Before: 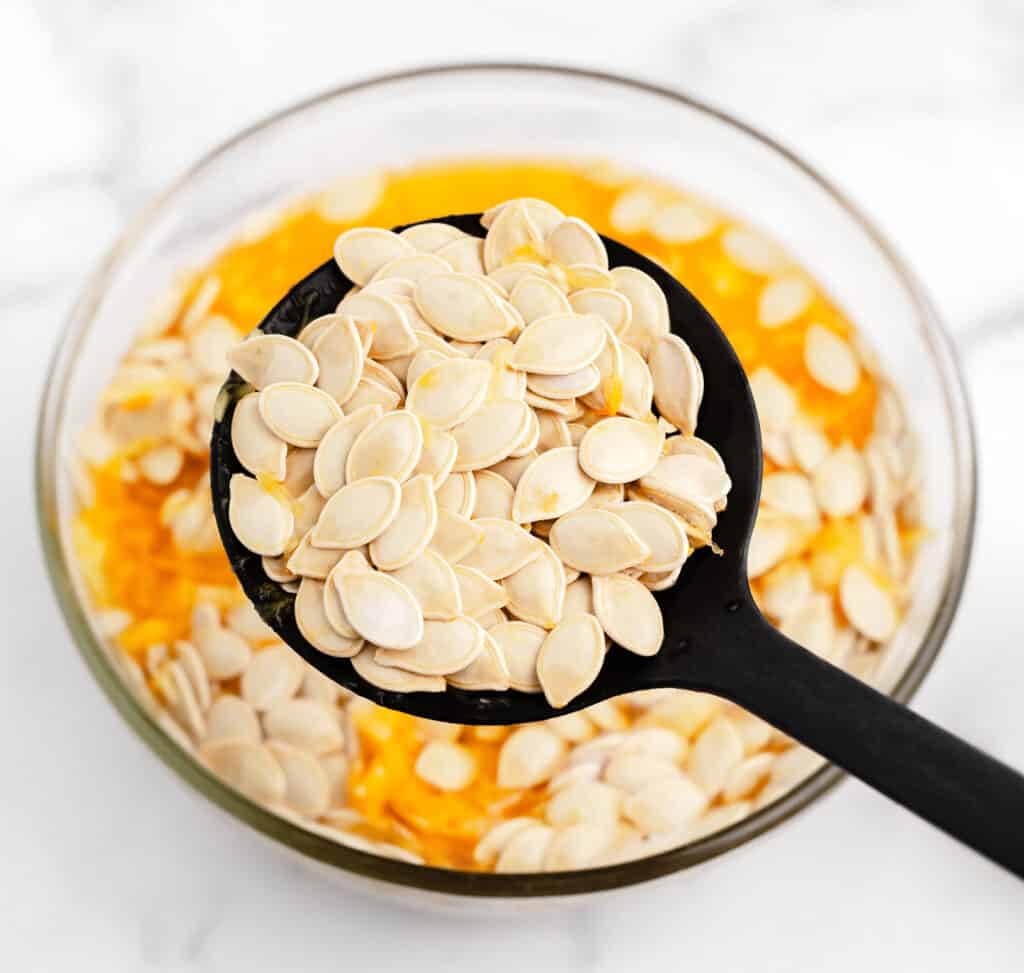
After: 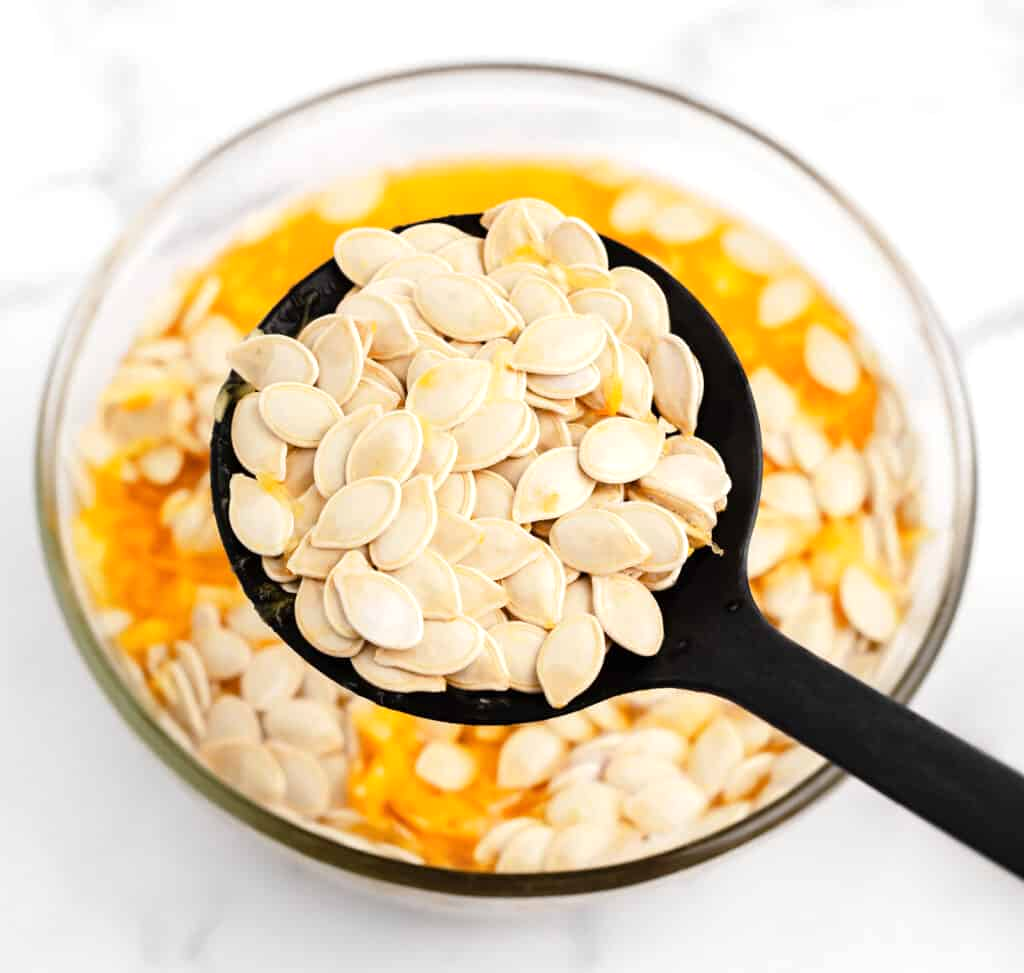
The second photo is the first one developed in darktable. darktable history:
exposure: exposure 0.128 EV, compensate highlight preservation false
